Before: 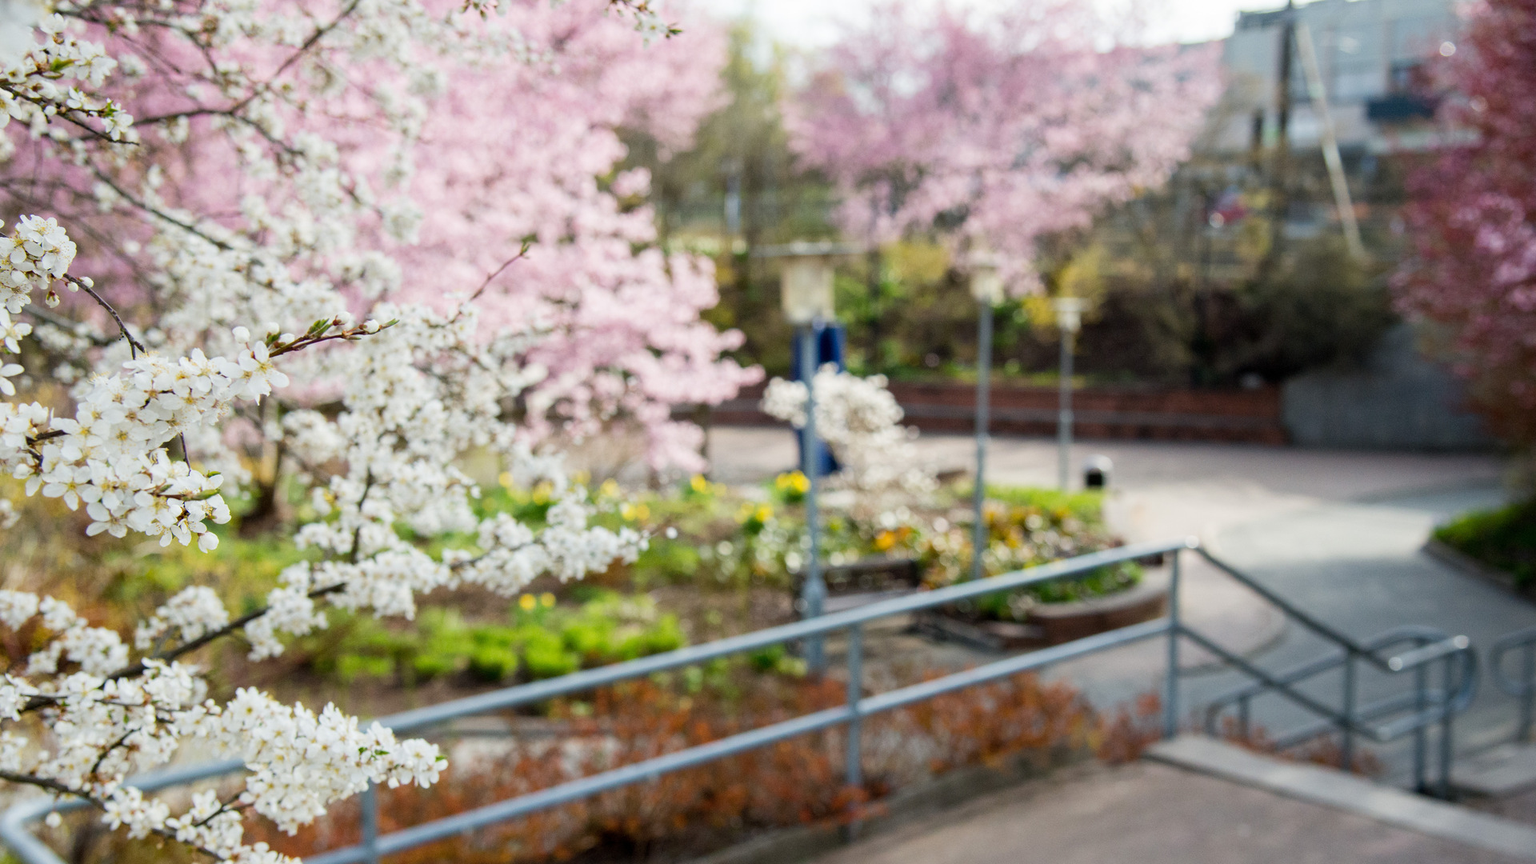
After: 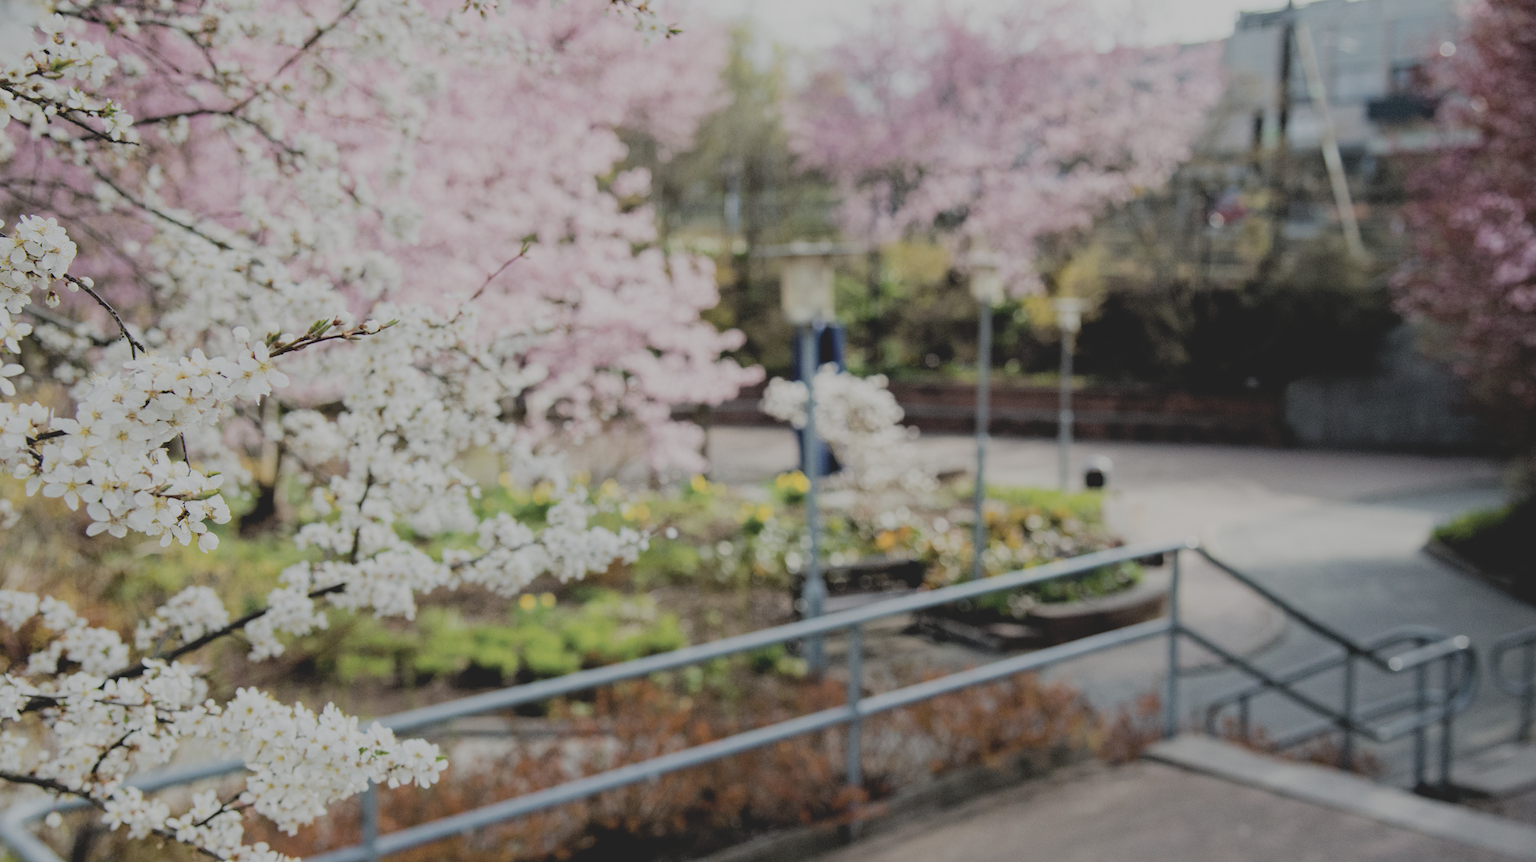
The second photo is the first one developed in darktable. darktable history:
crop: top 0.05%, bottom 0.098%
haze removal: compatibility mode true, adaptive false
contrast brightness saturation: contrast -0.26, saturation -0.43
filmic rgb: black relative exposure -5 EV, hardness 2.88, contrast 1.1, highlights saturation mix -20%
